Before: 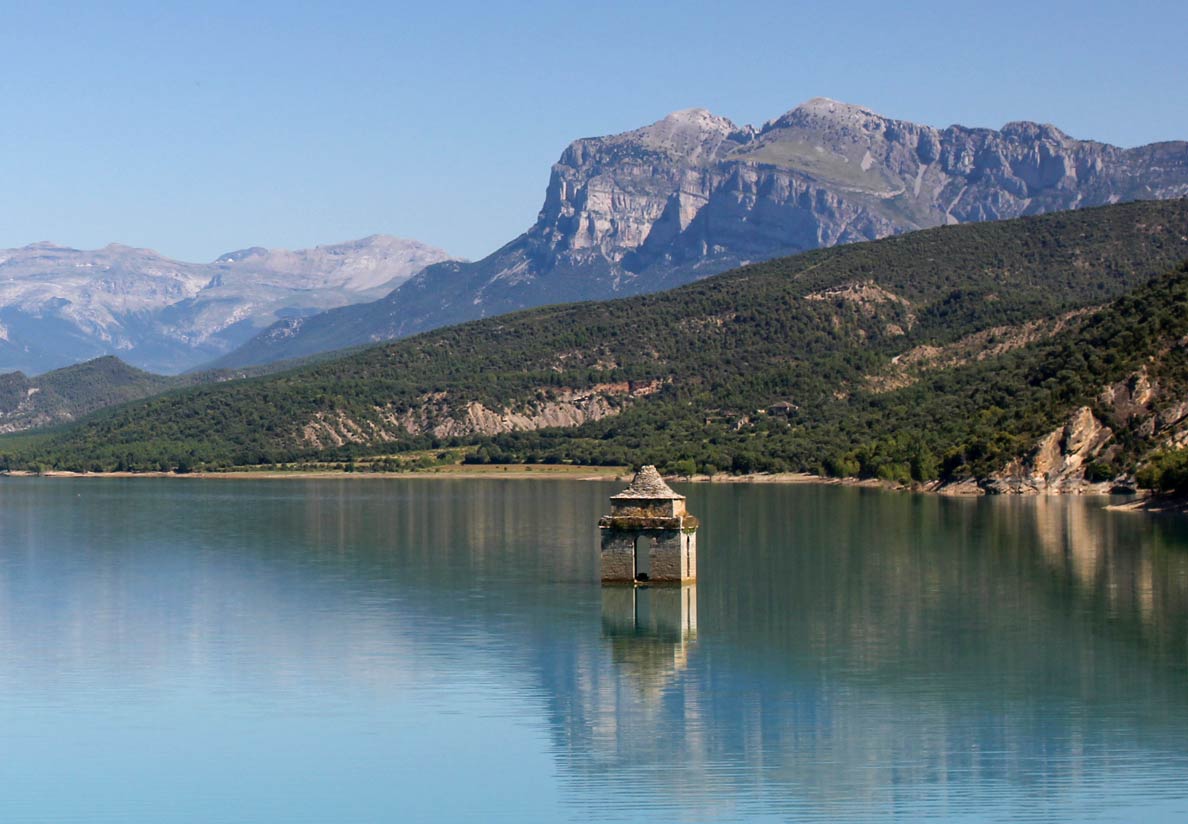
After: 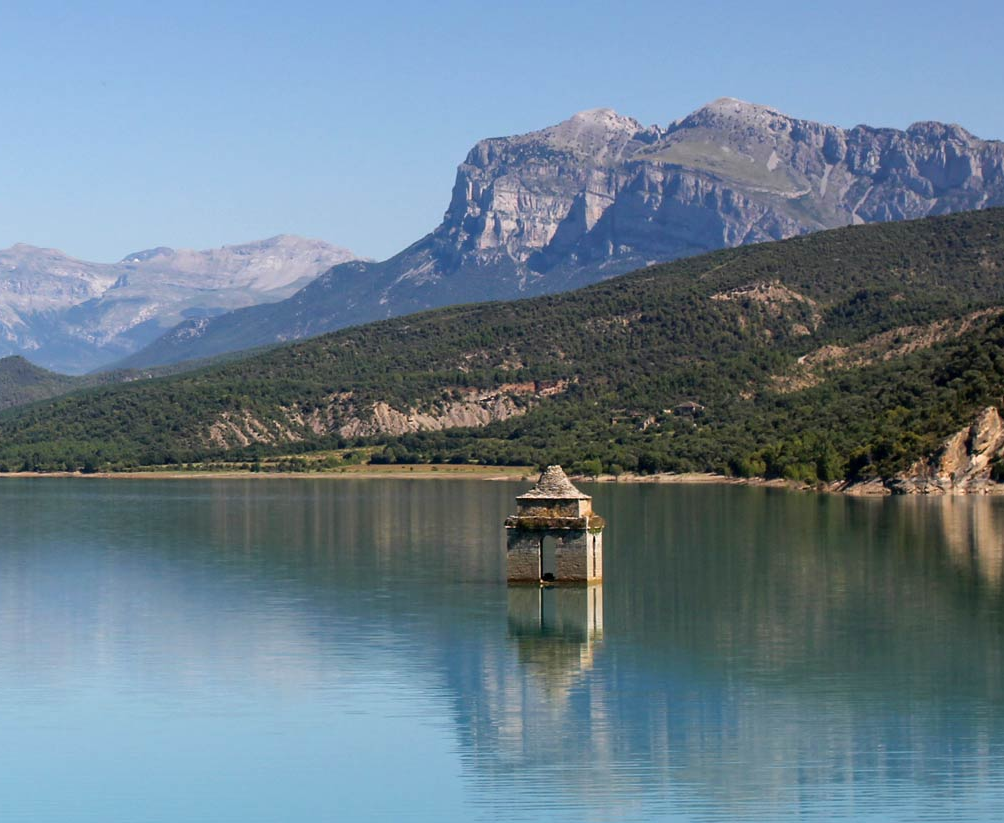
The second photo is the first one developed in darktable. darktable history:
crop: left 7.97%, right 7.44%
